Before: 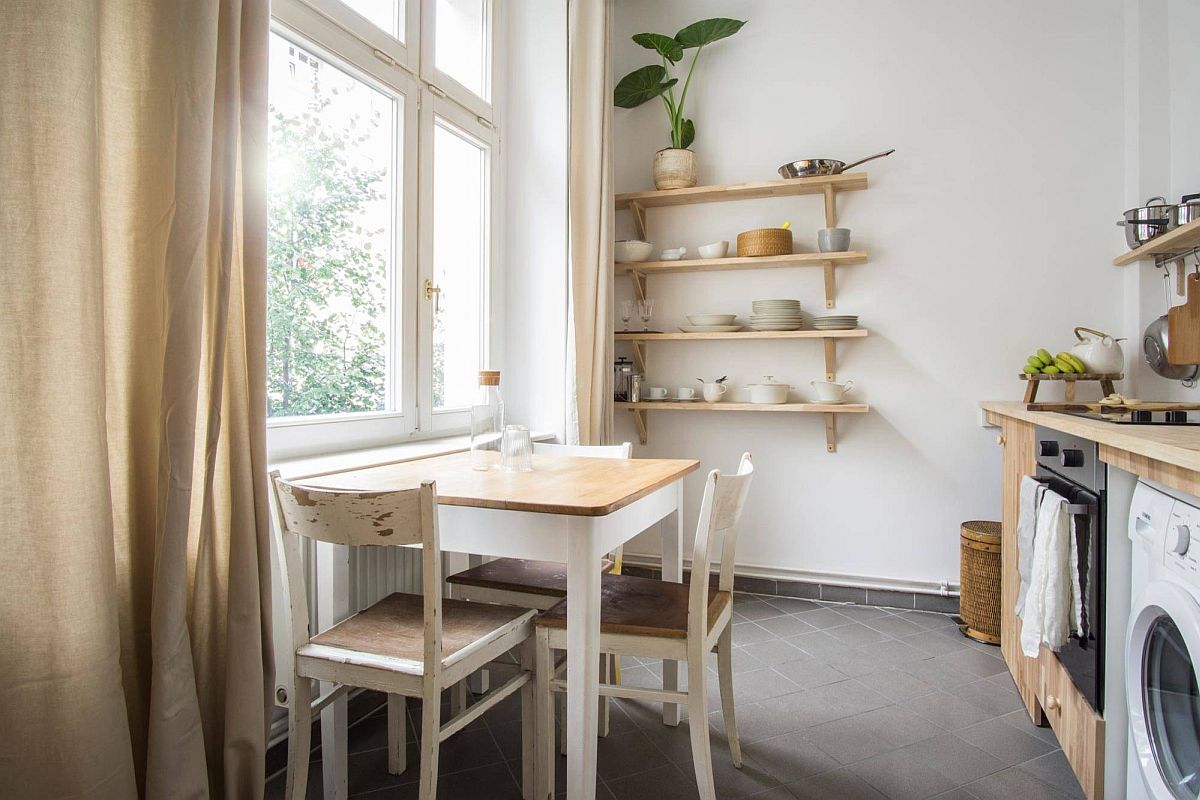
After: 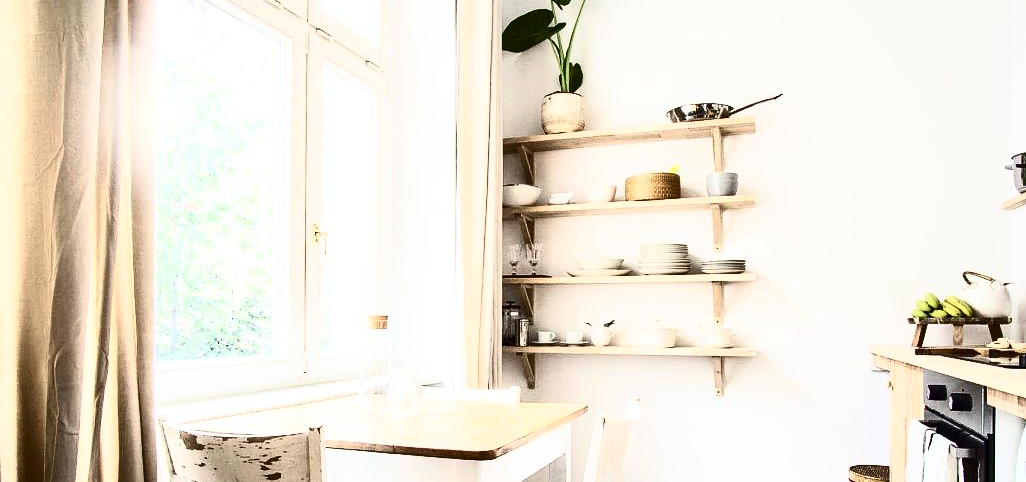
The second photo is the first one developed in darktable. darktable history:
contrast brightness saturation: contrast 0.929, brightness 0.195
crop and rotate: left 9.399%, top 7.099%, right 5.061%, bottom 32.571%
